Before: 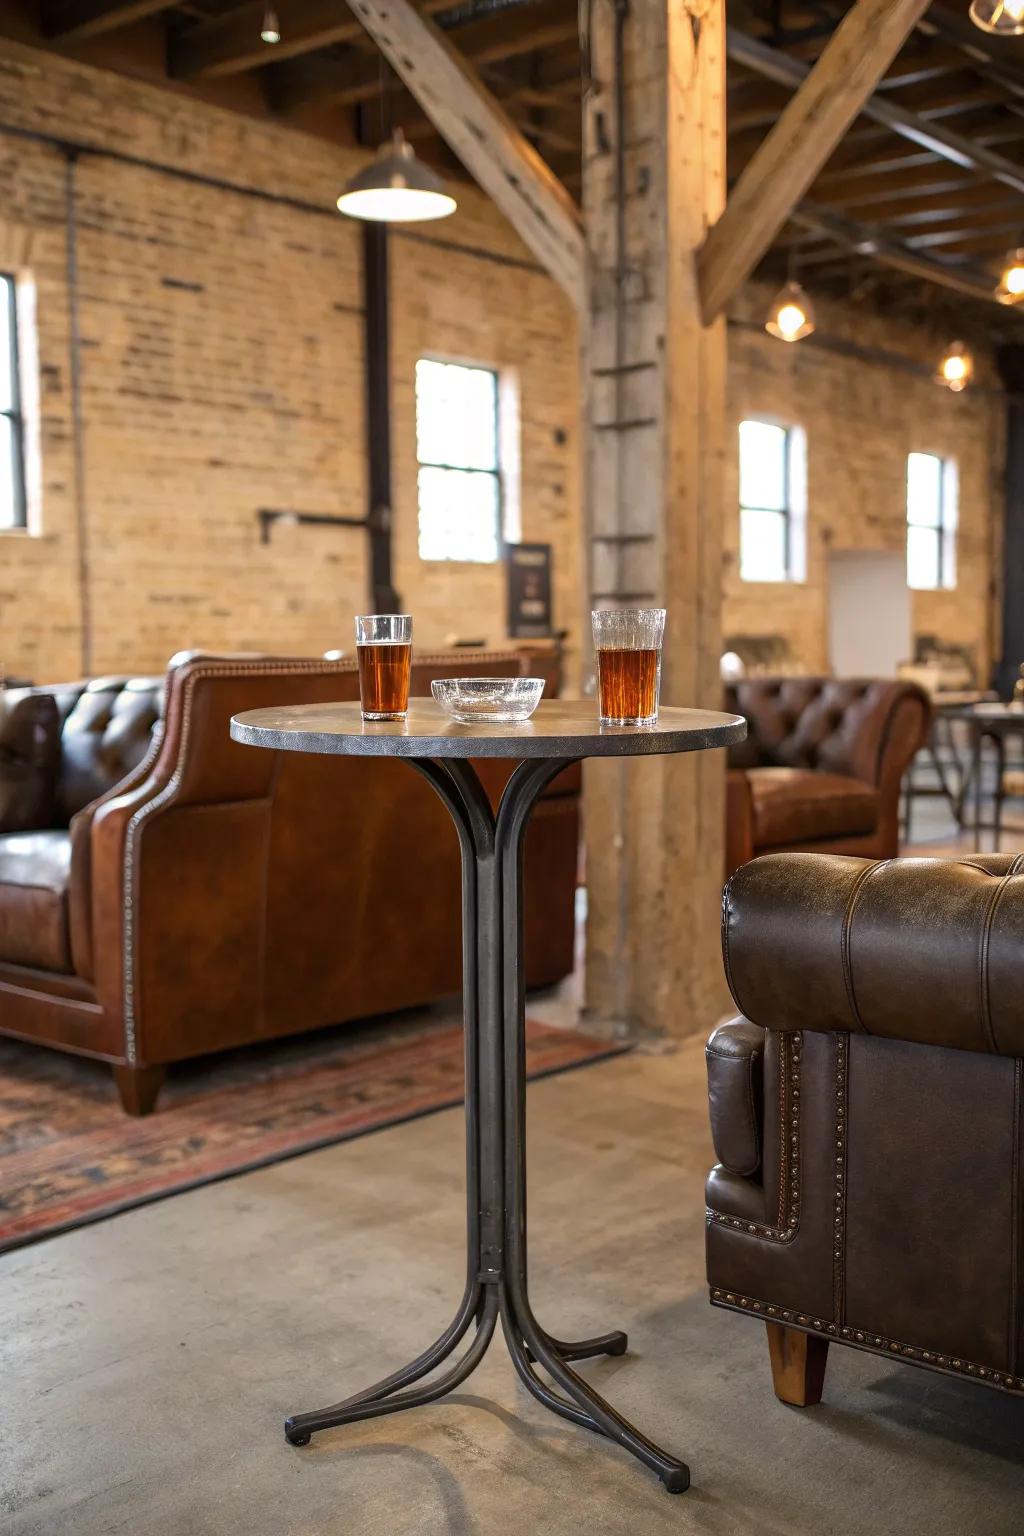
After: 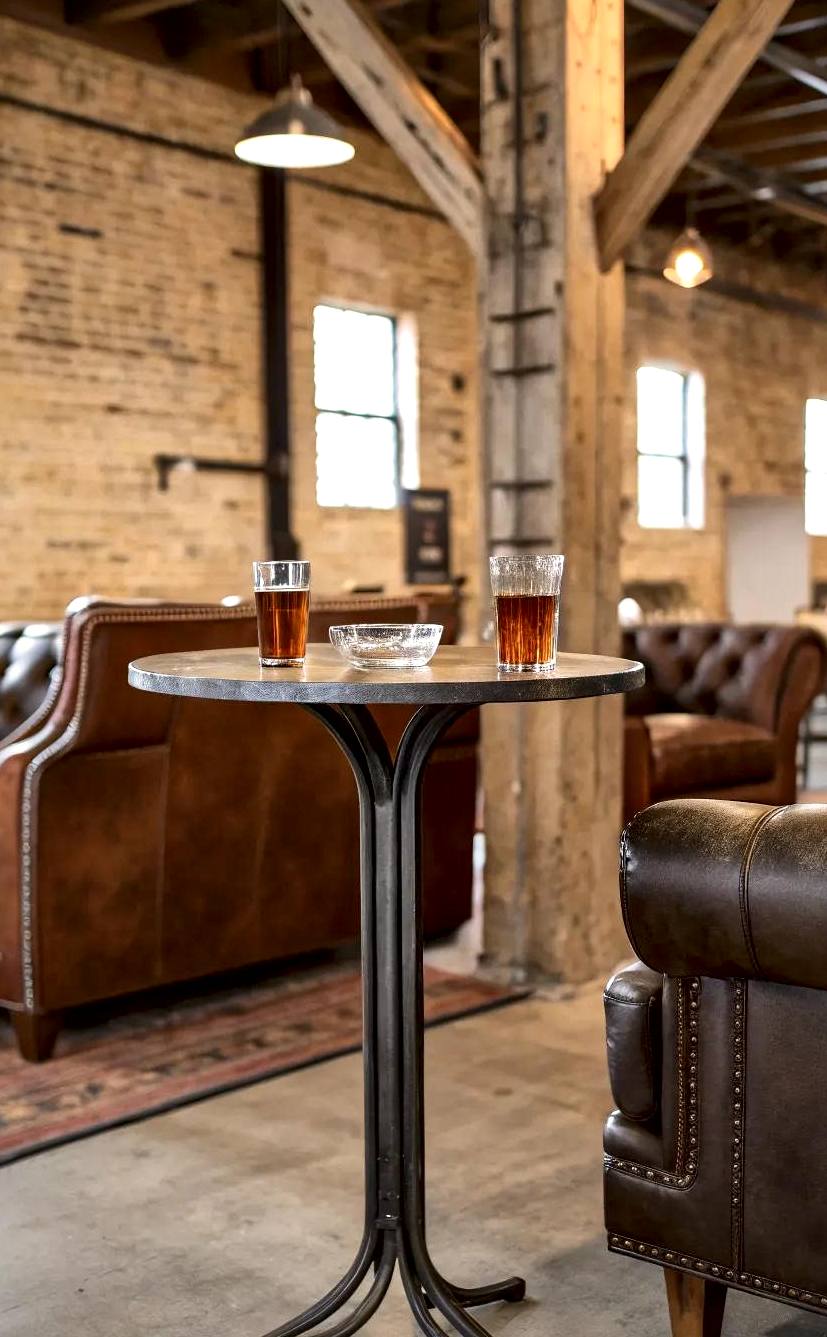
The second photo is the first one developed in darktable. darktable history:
crop: left 9.982%, top 3.536%, right 9.172%, bottom 9.4%
local contrast: mode bilateral grid, contrast 70, coarseness 75, detail 181%, midtone range 0.2
